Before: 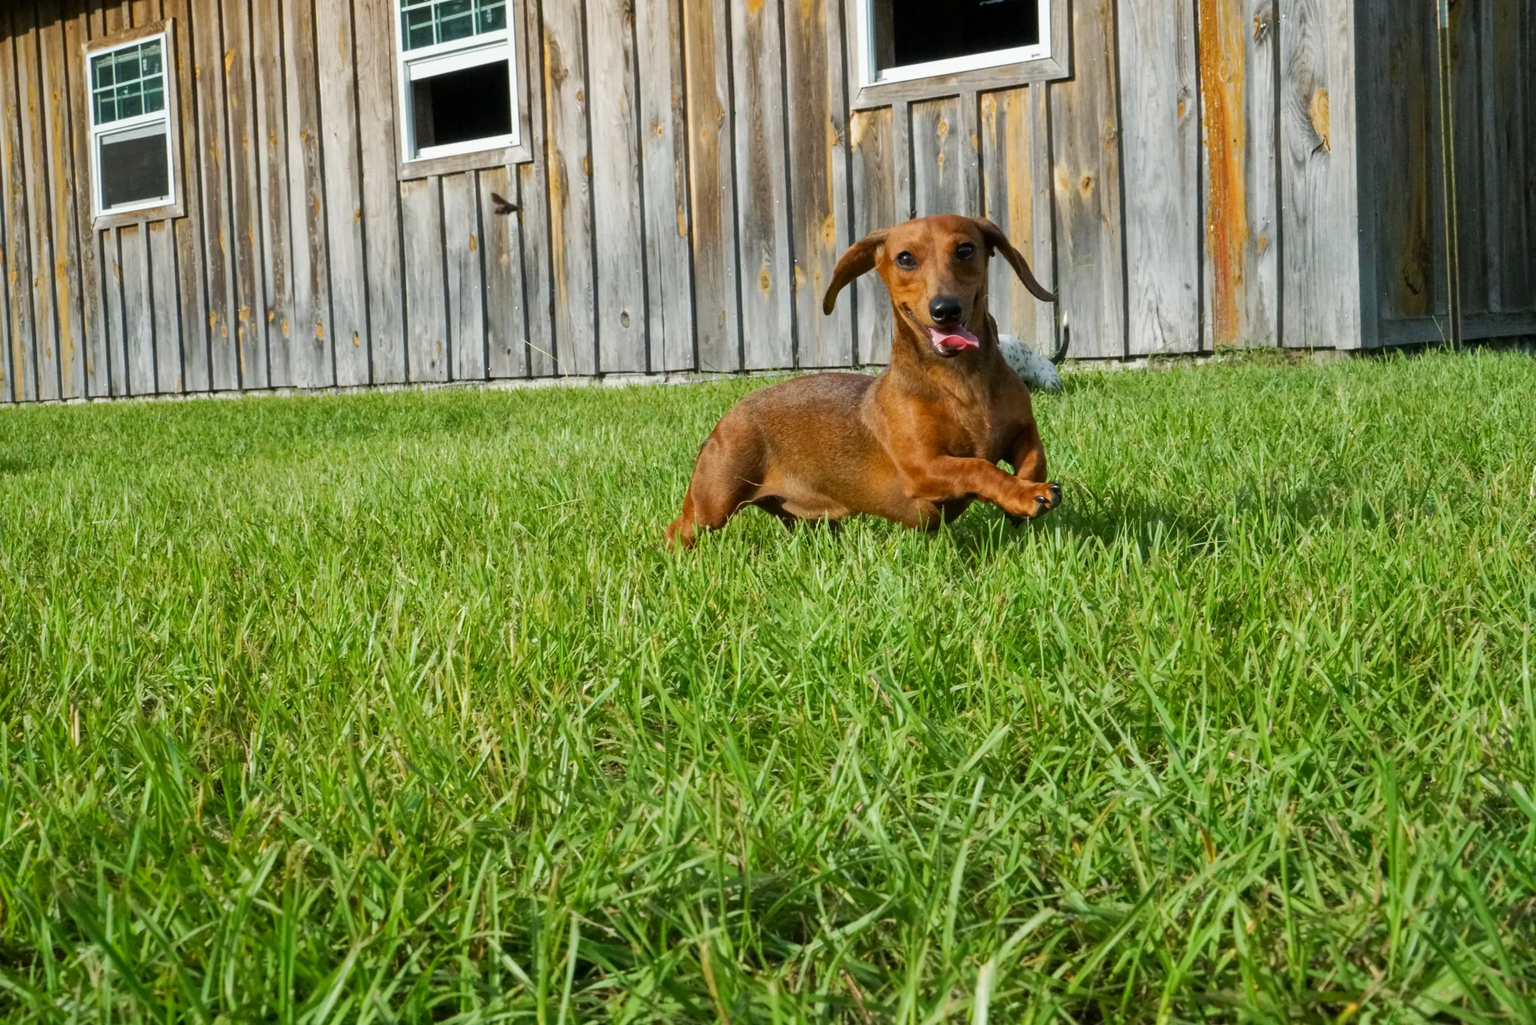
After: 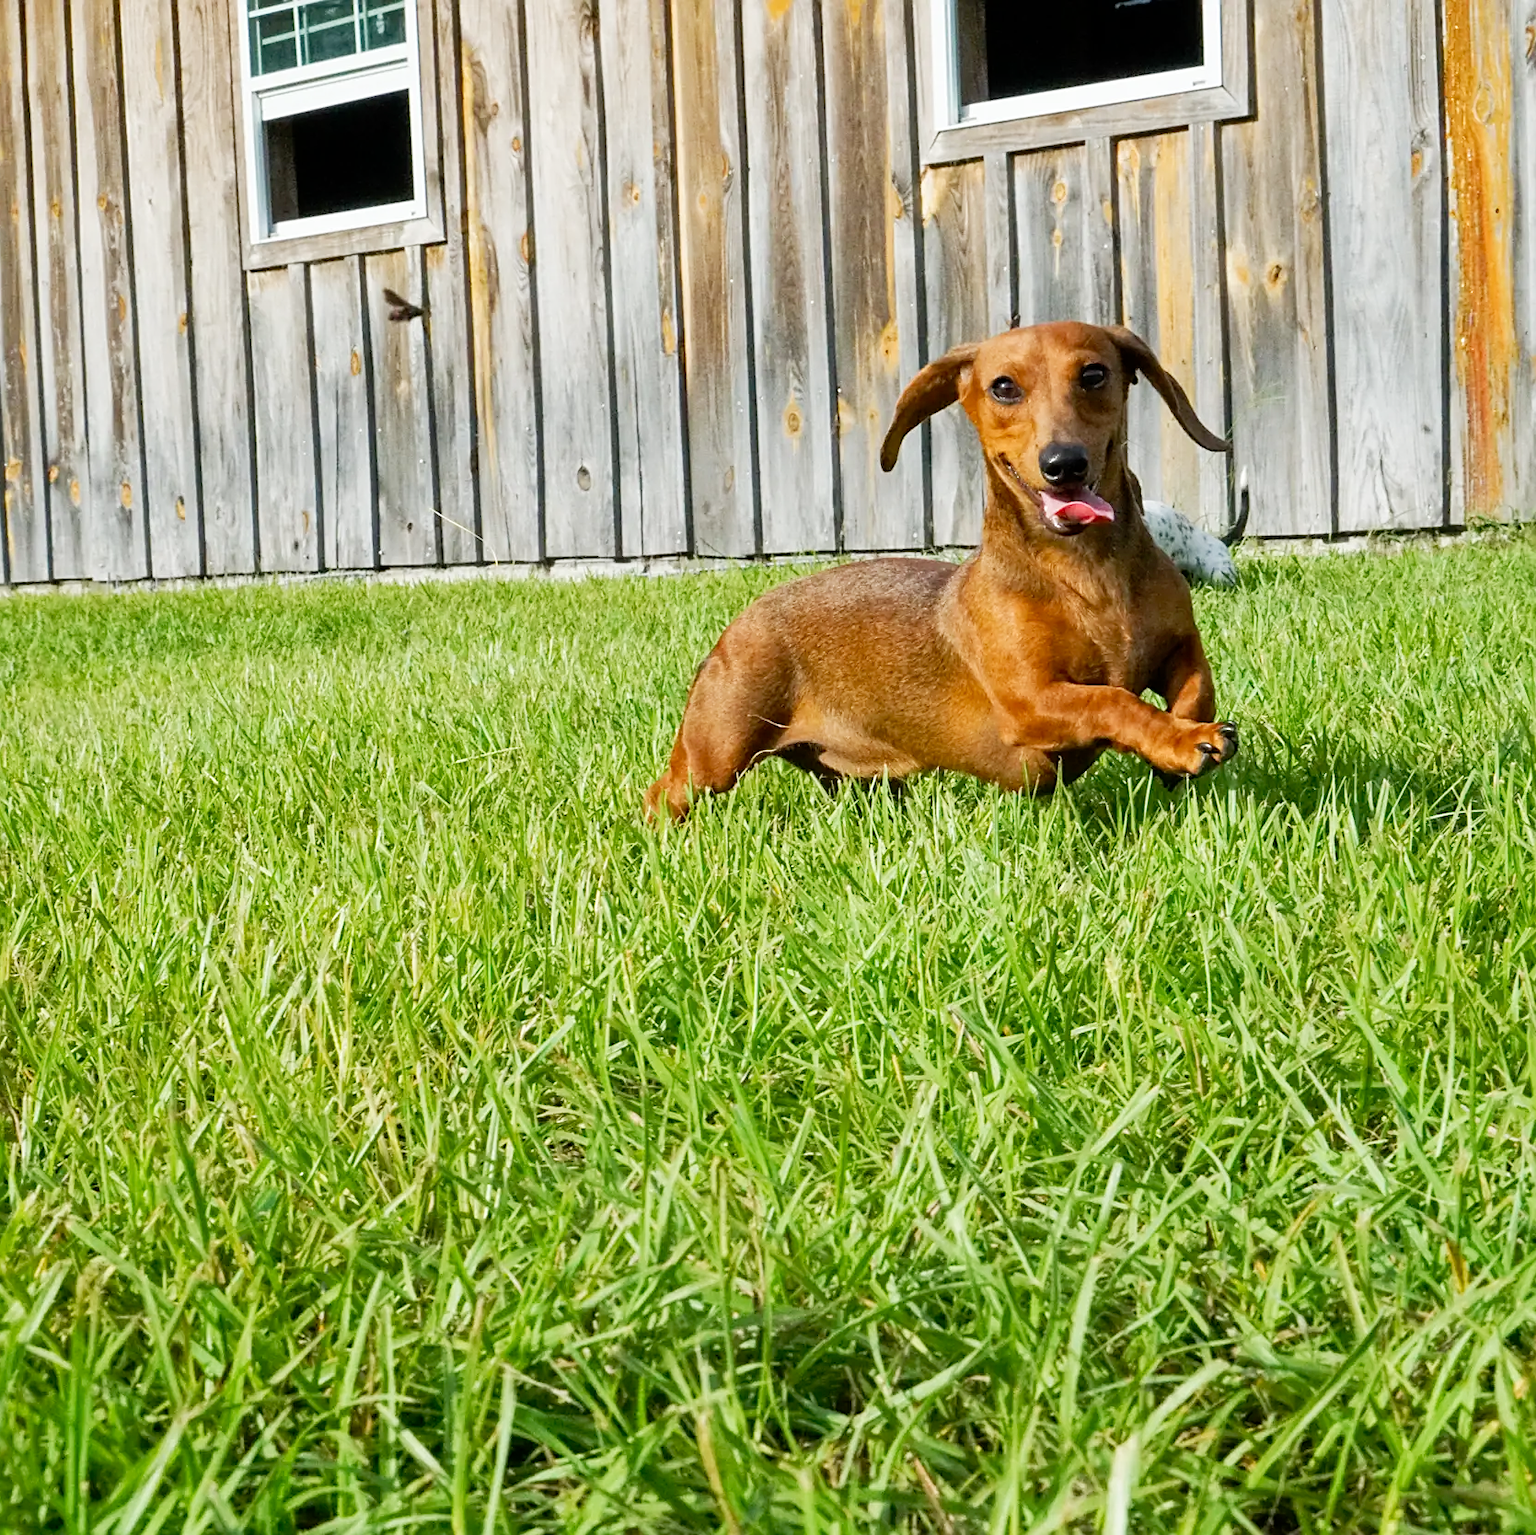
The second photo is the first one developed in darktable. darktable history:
tone curve: curves: ch0 [(0, 0) (0.004, 0.001) (0.133, 0.151) (0.325, 0.399) (0.475, 0.579) (0.832, 0.902) (1, 1)], preserve colors none
crop and rotate: left 15.368%, right 17.835%
sharpen: on, module defaults
